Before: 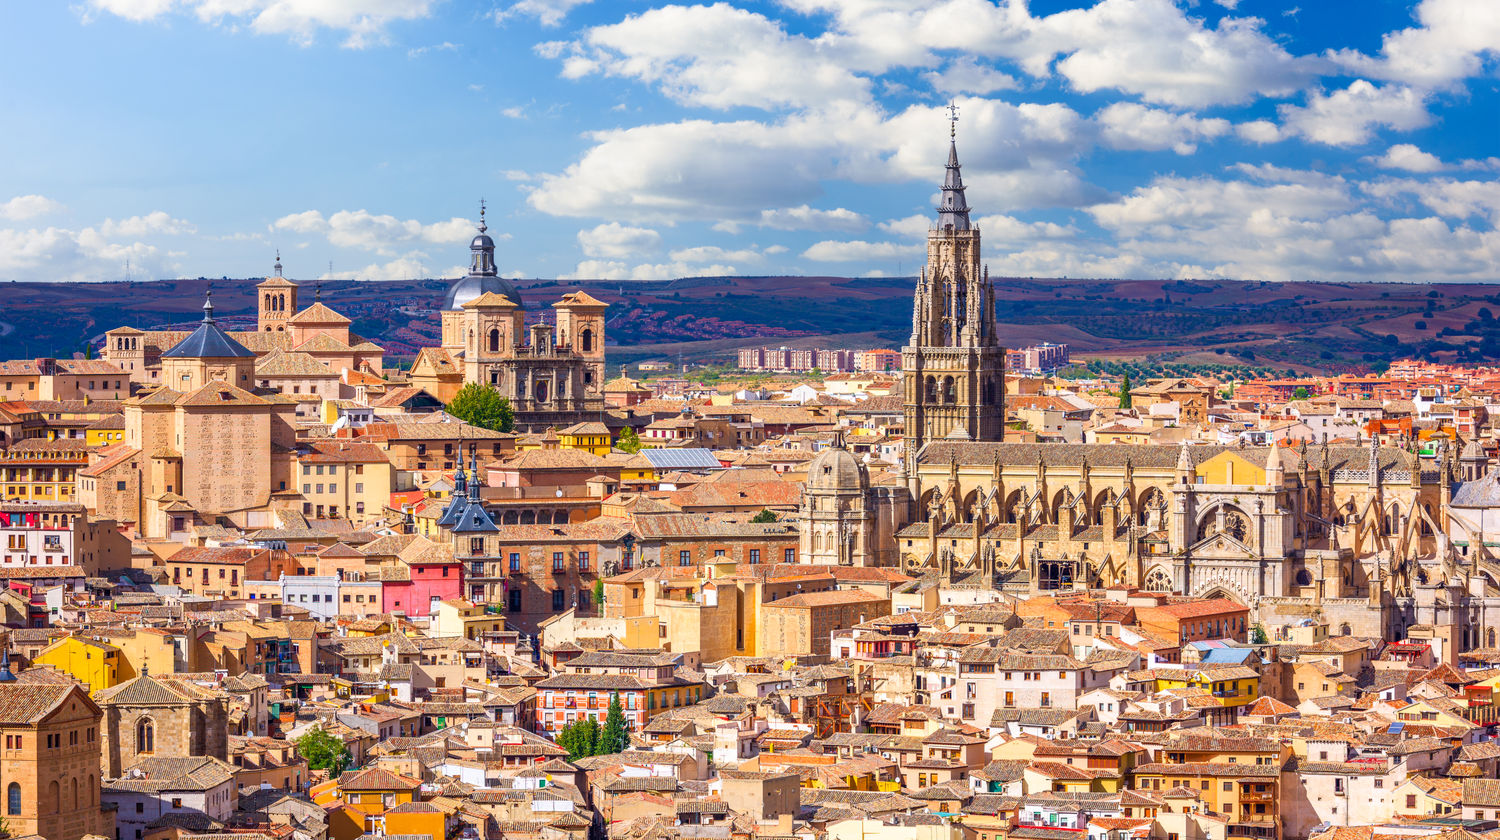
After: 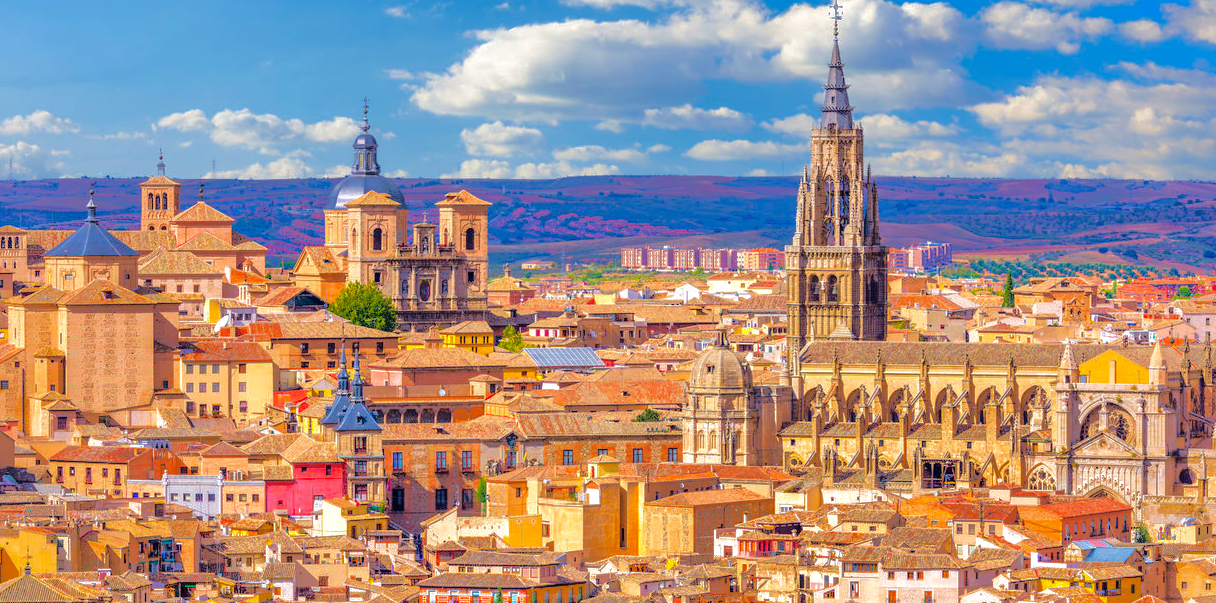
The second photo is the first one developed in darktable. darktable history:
crop: left 7.865%, top 12.024%, right 10.209%, bottom 15.416%
velvia: on, module defaults
tone equalizer: -7 EV 0.162 EV, -6 EV 0.627 EV, -5 EV 1.12 EV, -4 EV 1.35 EV, -3 EV 1.14 EV, -2 EV 0.6 EV, -1 EV 0.153 EV, edges refinement/feathering 500, mask exposure compensation -1.57 EV, preserve details no
shadows and highlights: shadows -18.3, highlights -73.18
